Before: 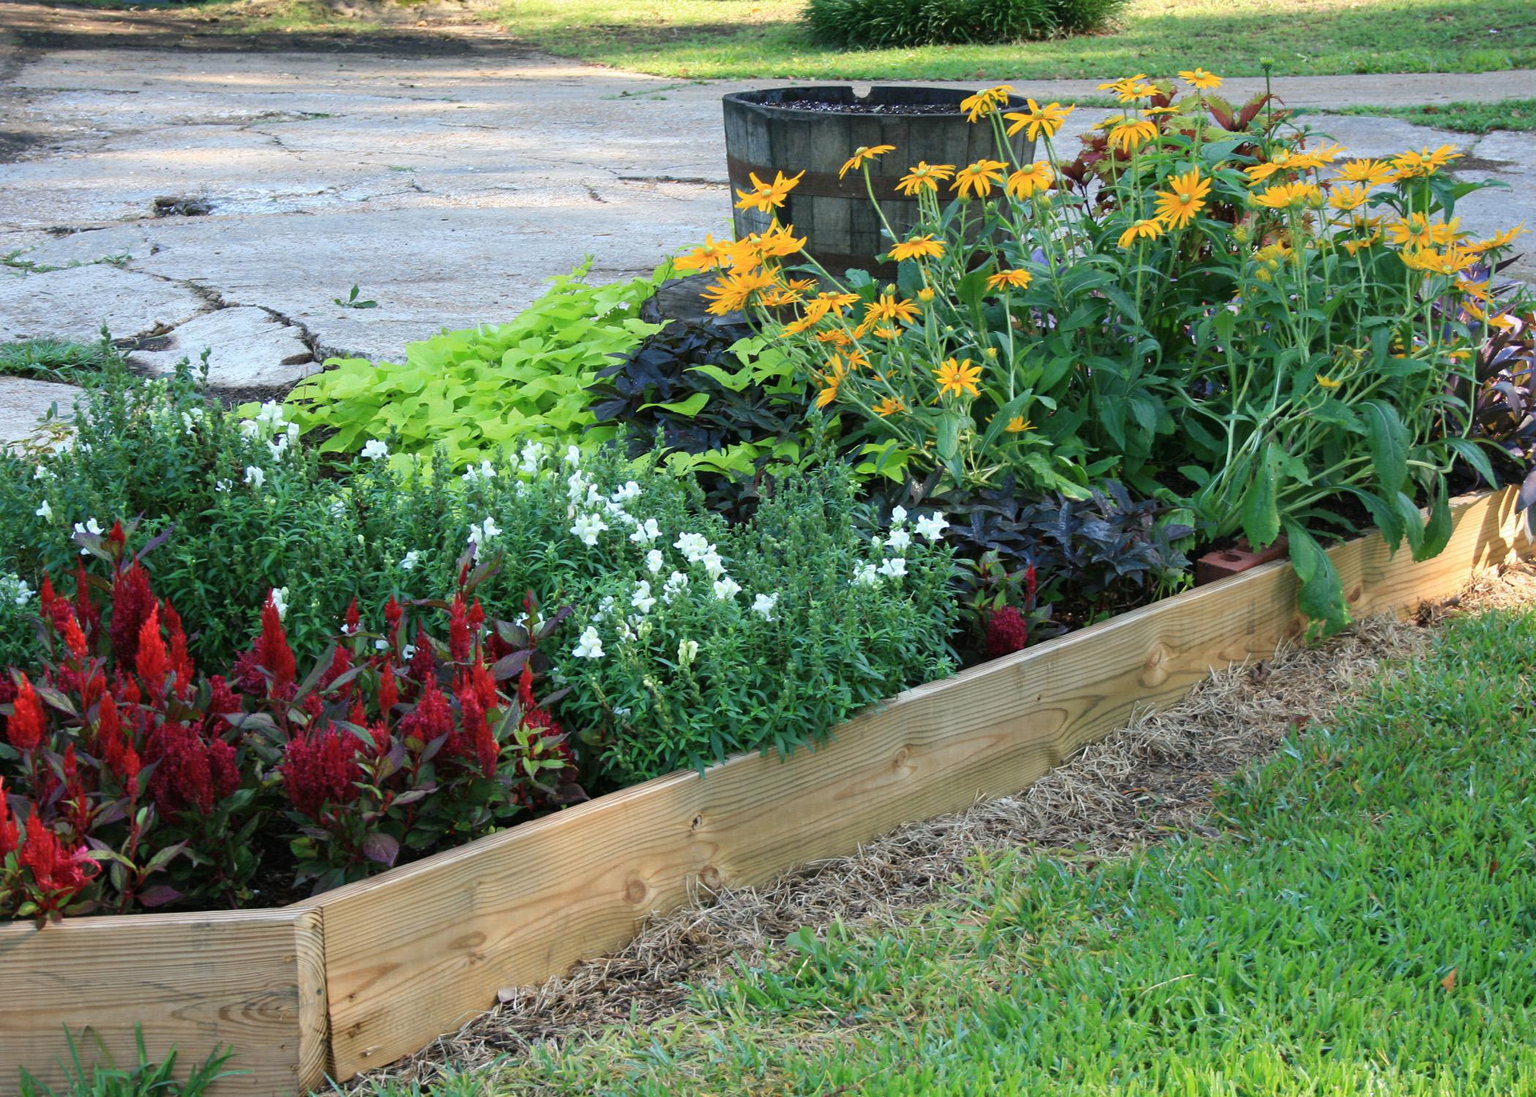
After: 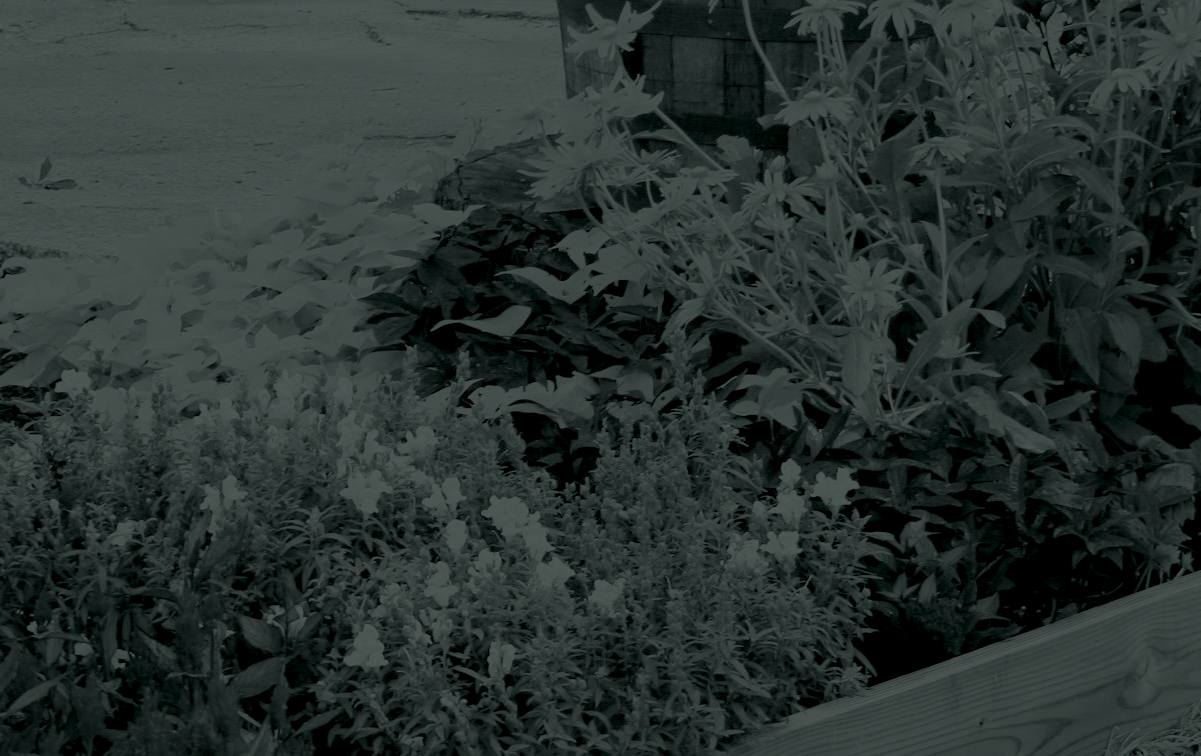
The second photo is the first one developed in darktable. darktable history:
color correction: saturation 0.57
filmic rgb: black relative exposure -7.15 EV, white relative exposure 5.36 EV, hardness 3.02
white balance: red 1, blue 1
exposure: black level correction 0, exposure 1.4 EV, compensate highlight preservation false
colorize: hue 90°, saturation 19%, lightness 1.59%, version 1
tone equalizer: on, module defaults
crop: left 20.932%, top 15.471%, right 21.848%, bottom 34.081%
